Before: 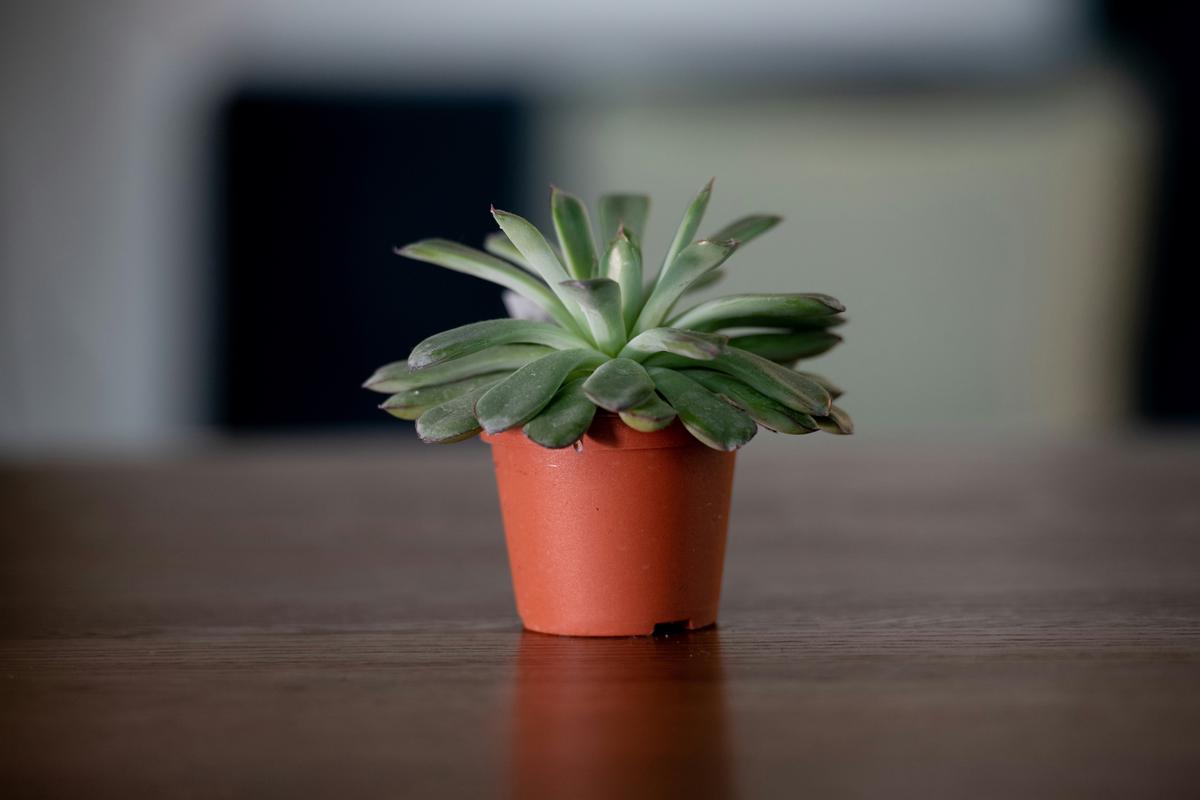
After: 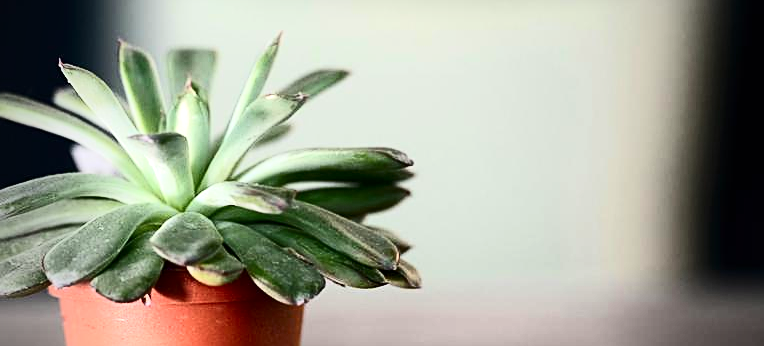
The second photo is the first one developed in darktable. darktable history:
exposure: black level correction 0, exposure 1.1 EV, compensate exposure bias true, compensate highlight preservation false
vignetting: fall-off start 97%, fall-off radius 100%, width/height ratio 0.609, unbound false
crop: left 36.005%, top 18.293%, right 0.31%, bottom 38.444%
sharpen: on, module defaults
contrast brightness saturation: contrast 0.39, brightness 0.1
